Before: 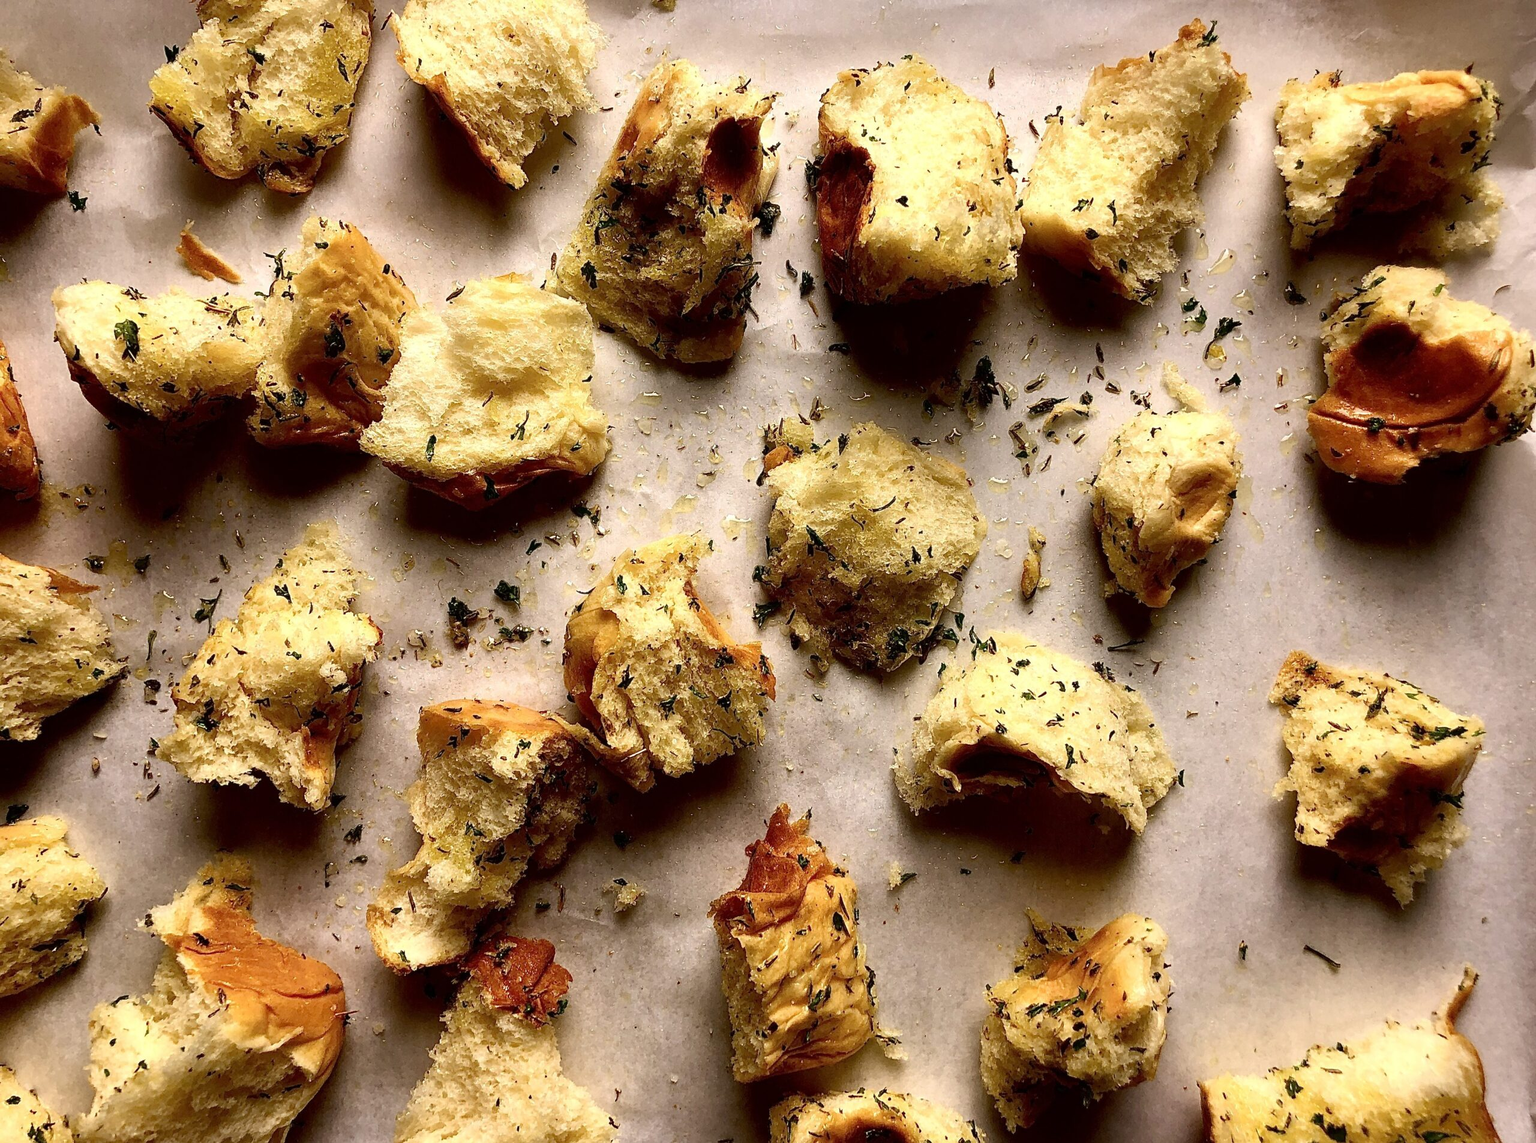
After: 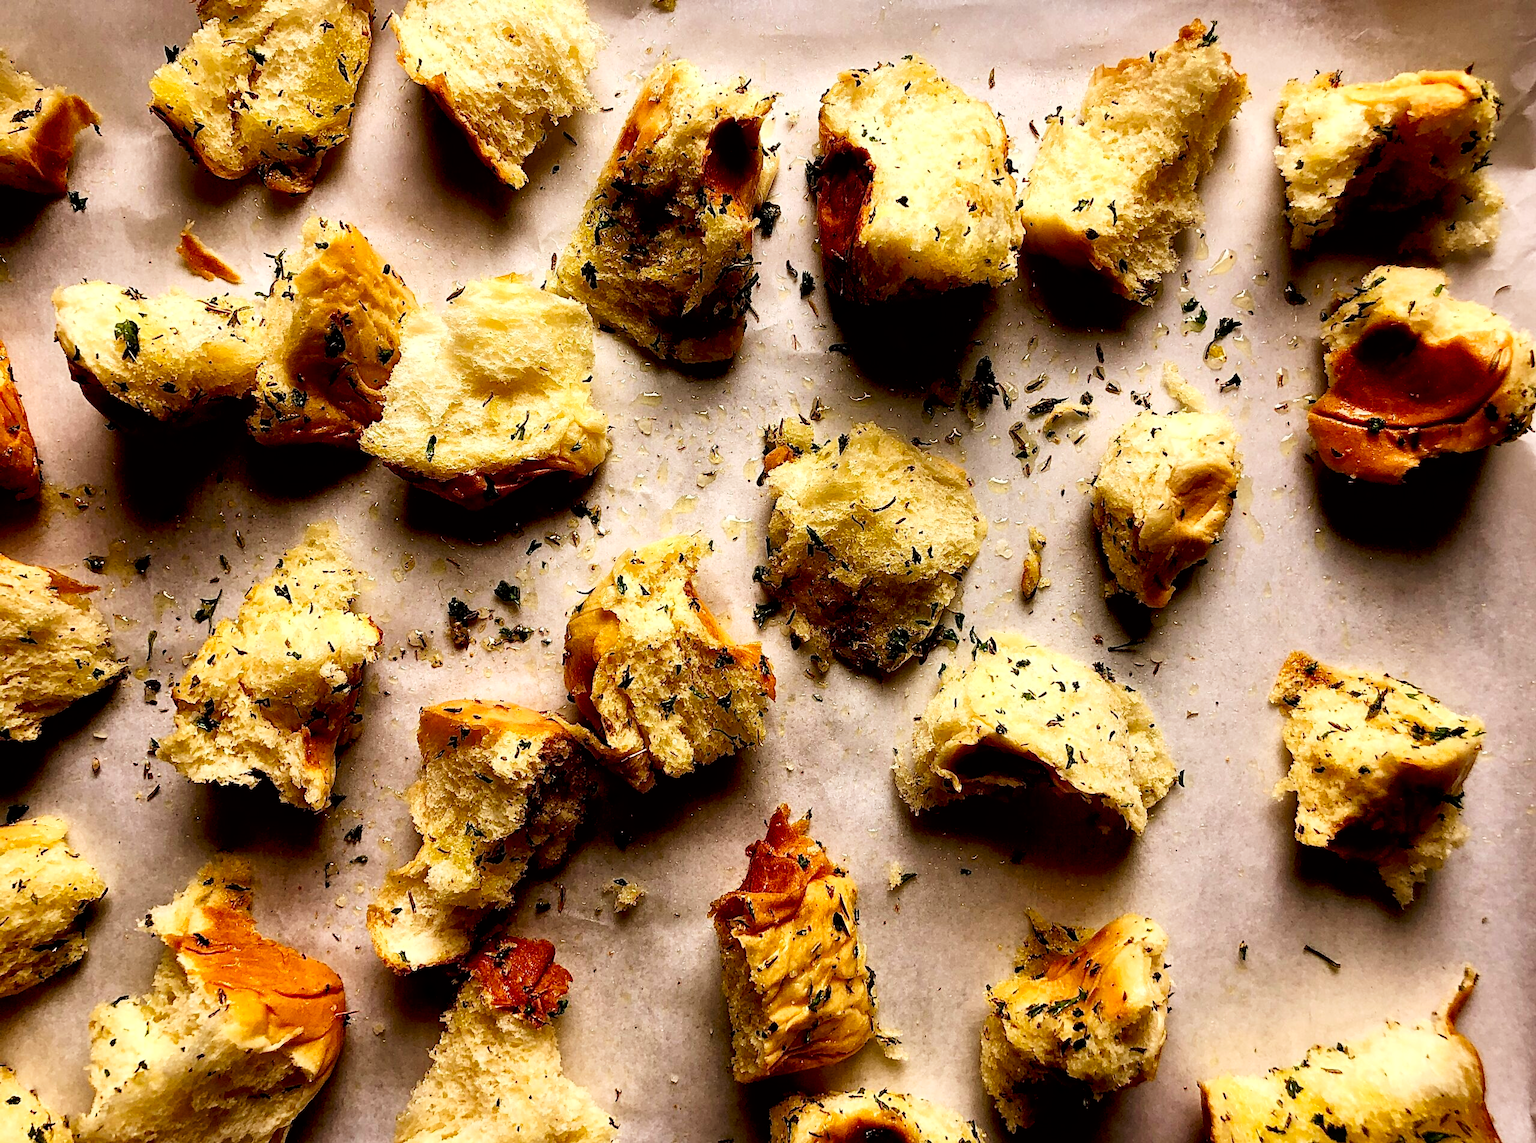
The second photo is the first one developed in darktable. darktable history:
tone curve: curves: ch0 [(0, 0) (0.118, 0.034) (0.182, 0.124) (0.265, 0.214) (0.504, 0.508) (0.783, 0.825) (1, 1)], preserve colors none
local contrast: mode bilateral grid, contrast 21, coarseness 50, detail 120%, midtone range 0.2
